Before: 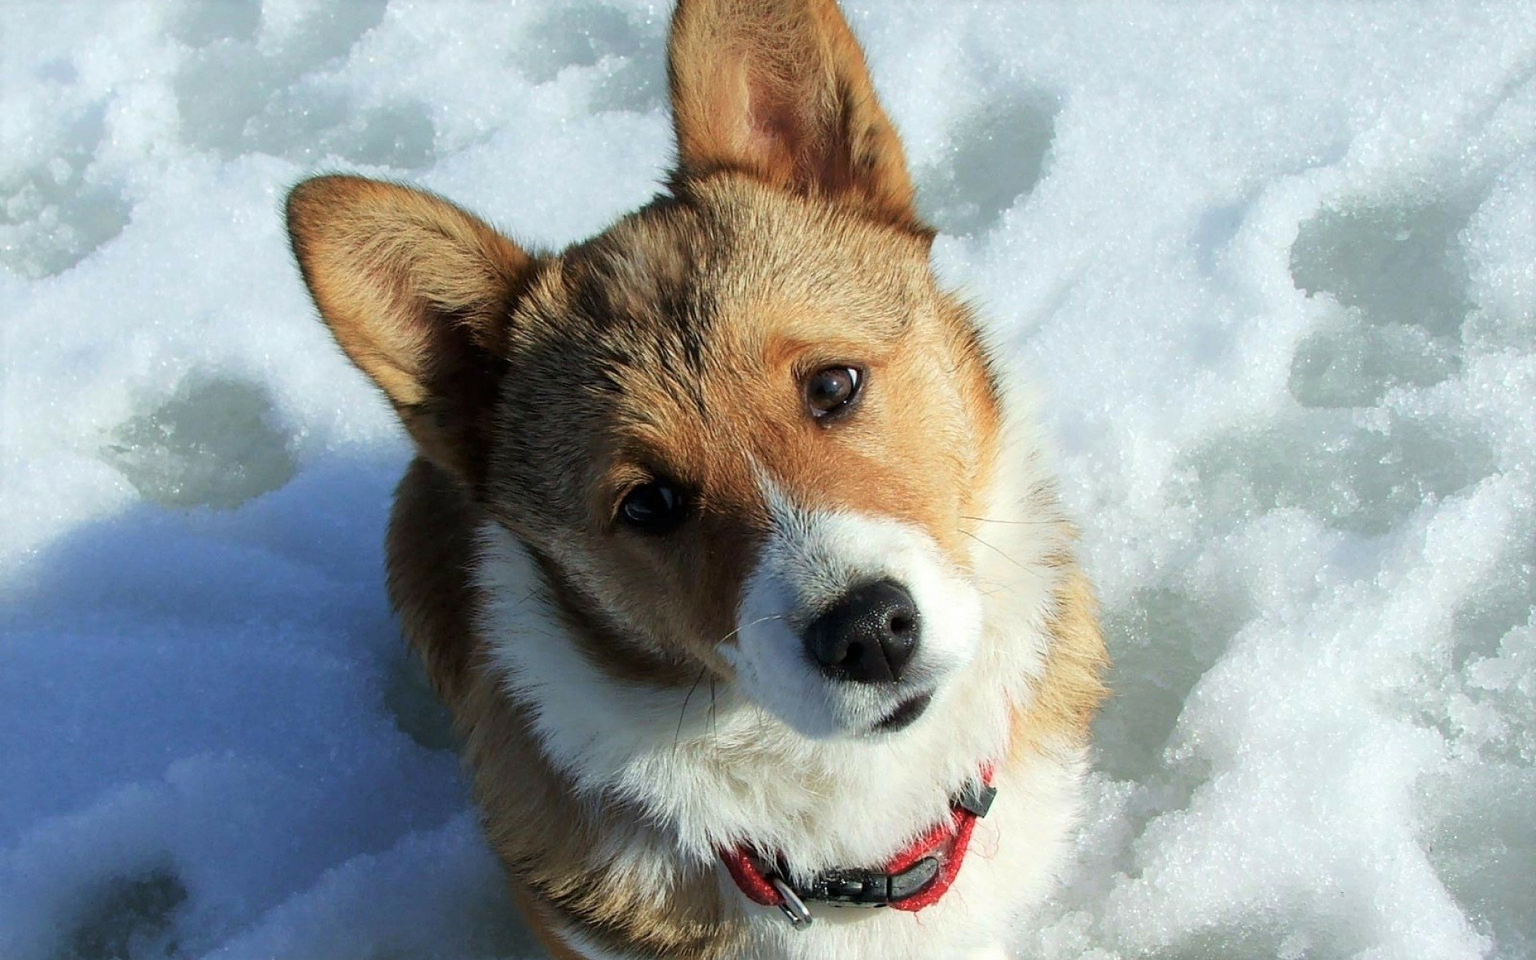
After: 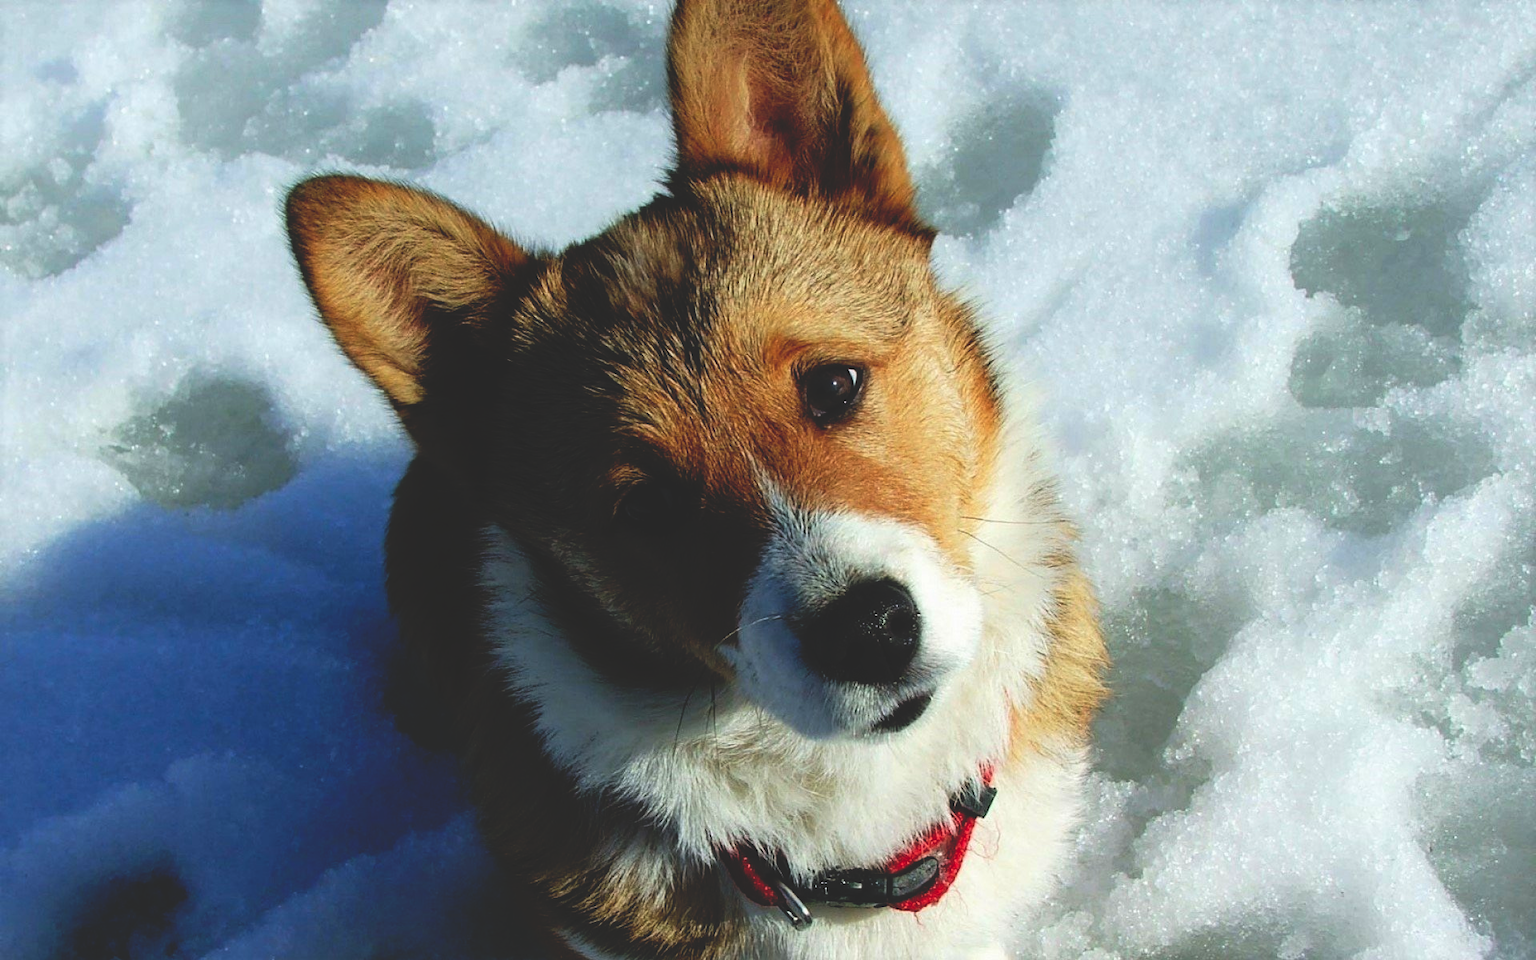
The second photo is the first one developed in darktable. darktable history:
exposure: exposure -0.018 EV, compensate highlight preservation false
base curve: curves: ch0 [(0, 0.02) (0.083, 0.036) (1, 1)], preserve colors none
